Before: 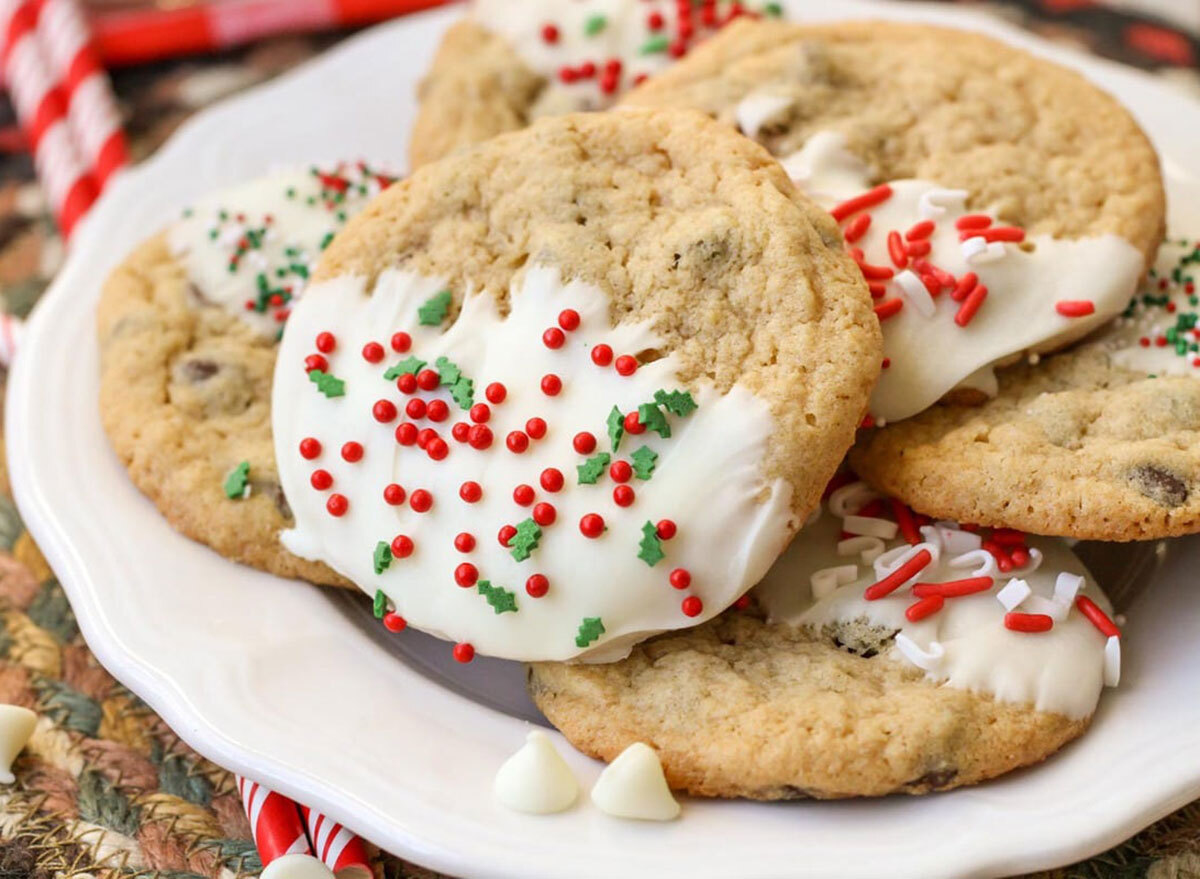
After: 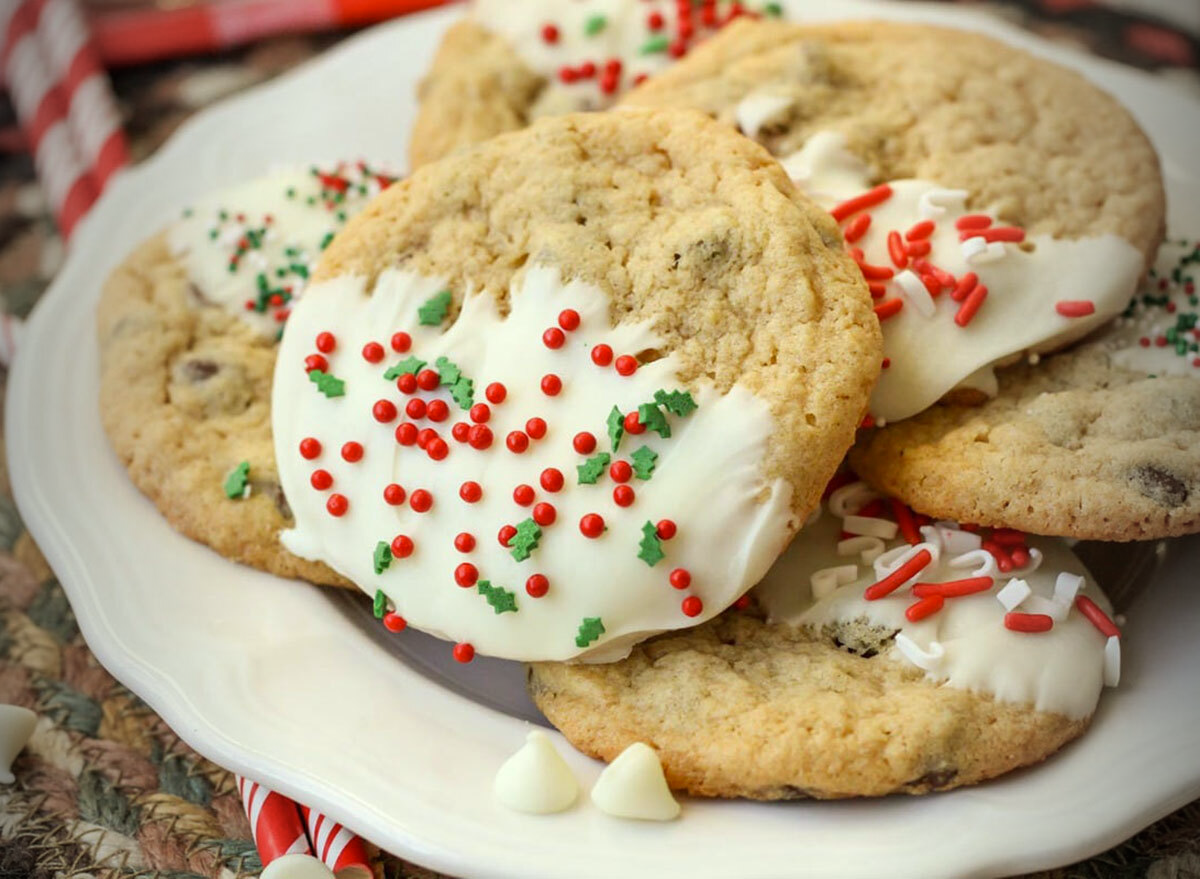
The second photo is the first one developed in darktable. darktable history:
color correction: highlights a* -4.41, highlights b* 6.8
vignetting: fall-off start 96.95%, fall-off radius 98.76%, brightness -0.832, width/height ratio 0.609
